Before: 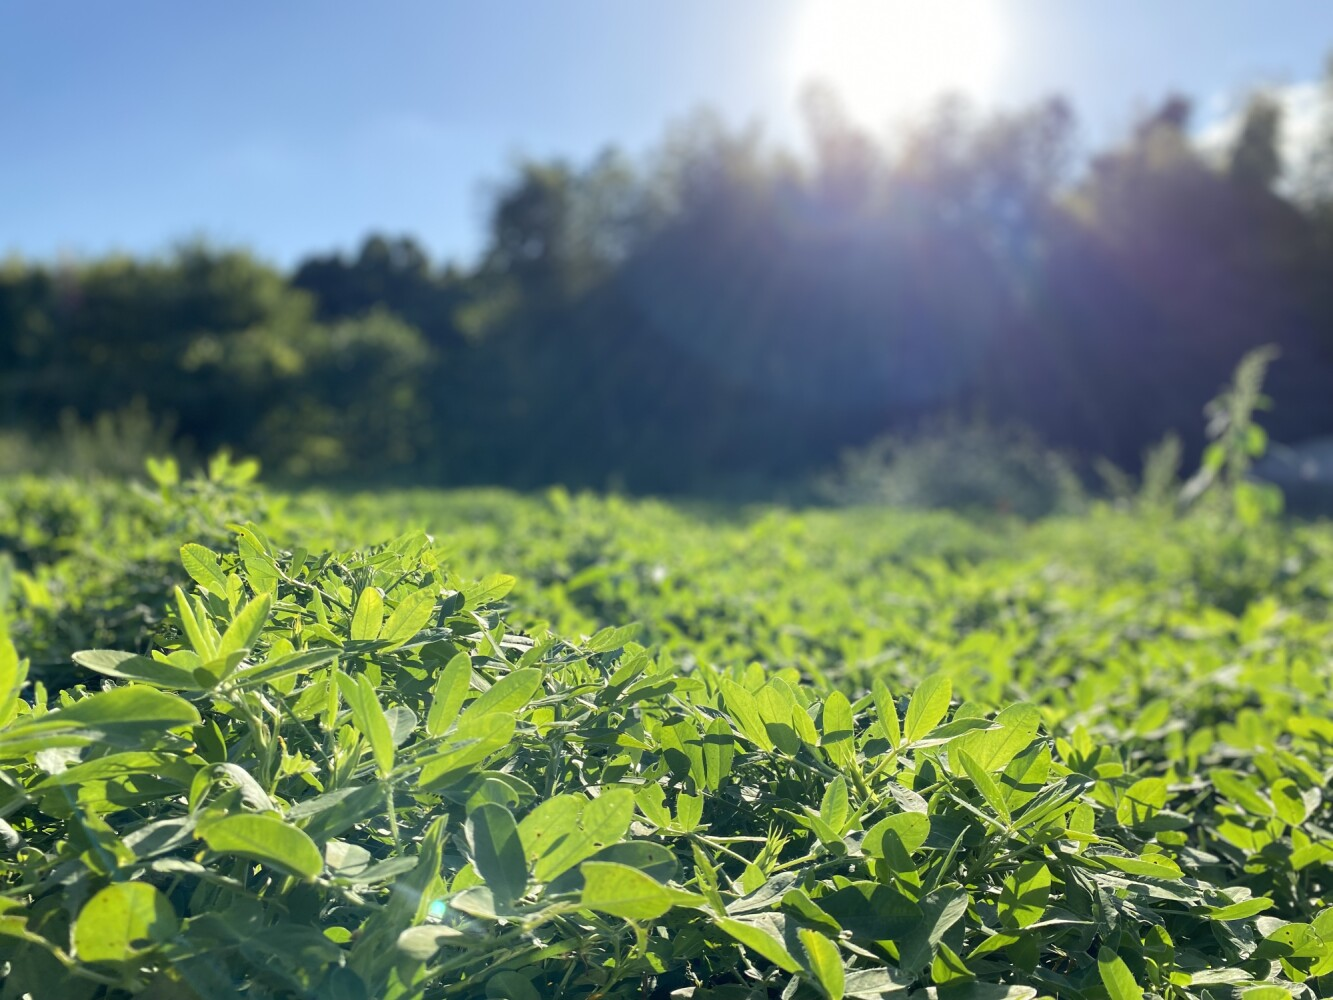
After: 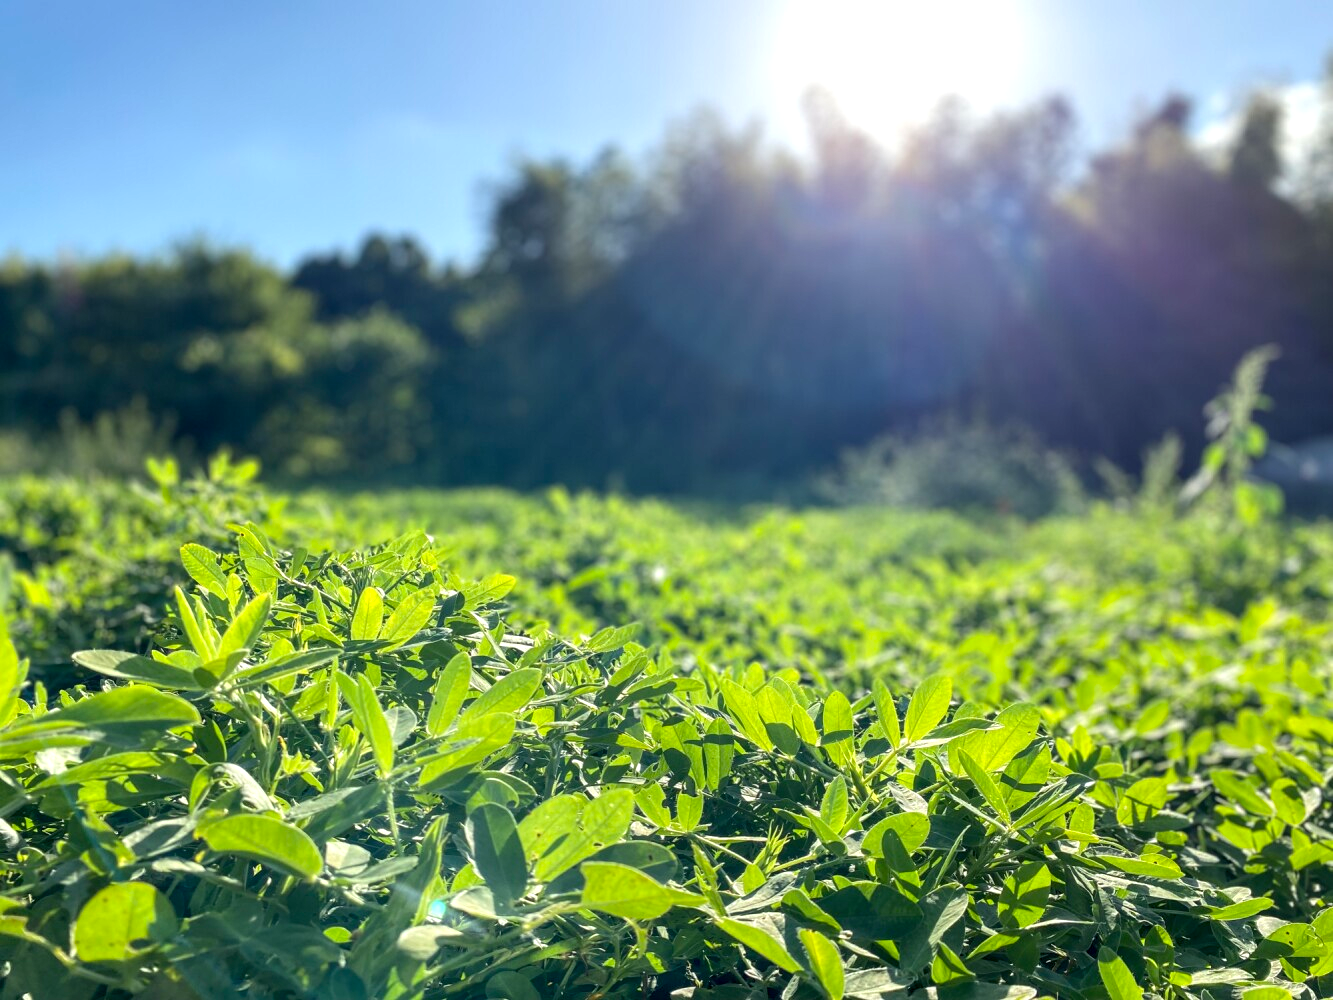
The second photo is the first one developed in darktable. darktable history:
exposure: exposure 0.468 EV, compensate exposure bias true, compensate highlight preservation false
local contrast: detail 130%
